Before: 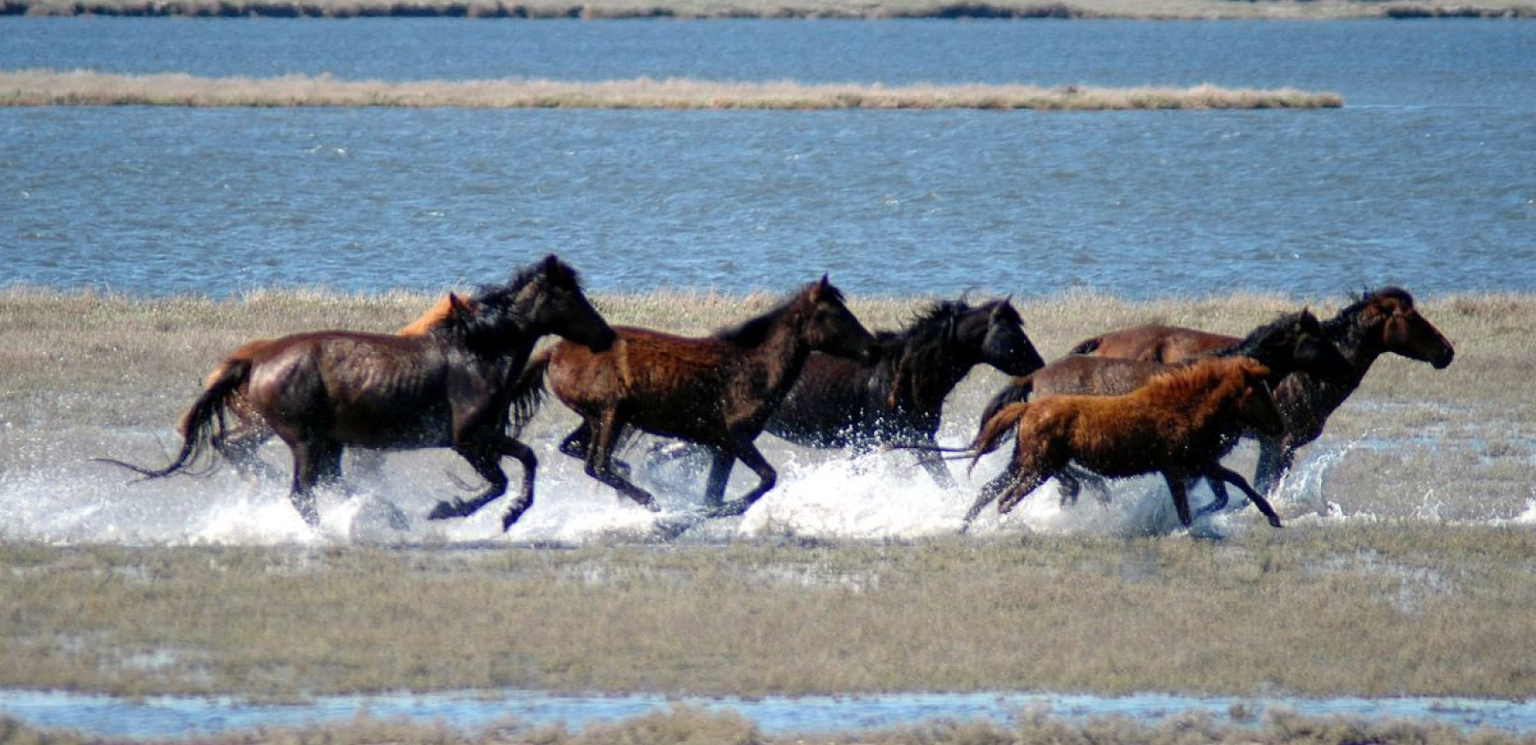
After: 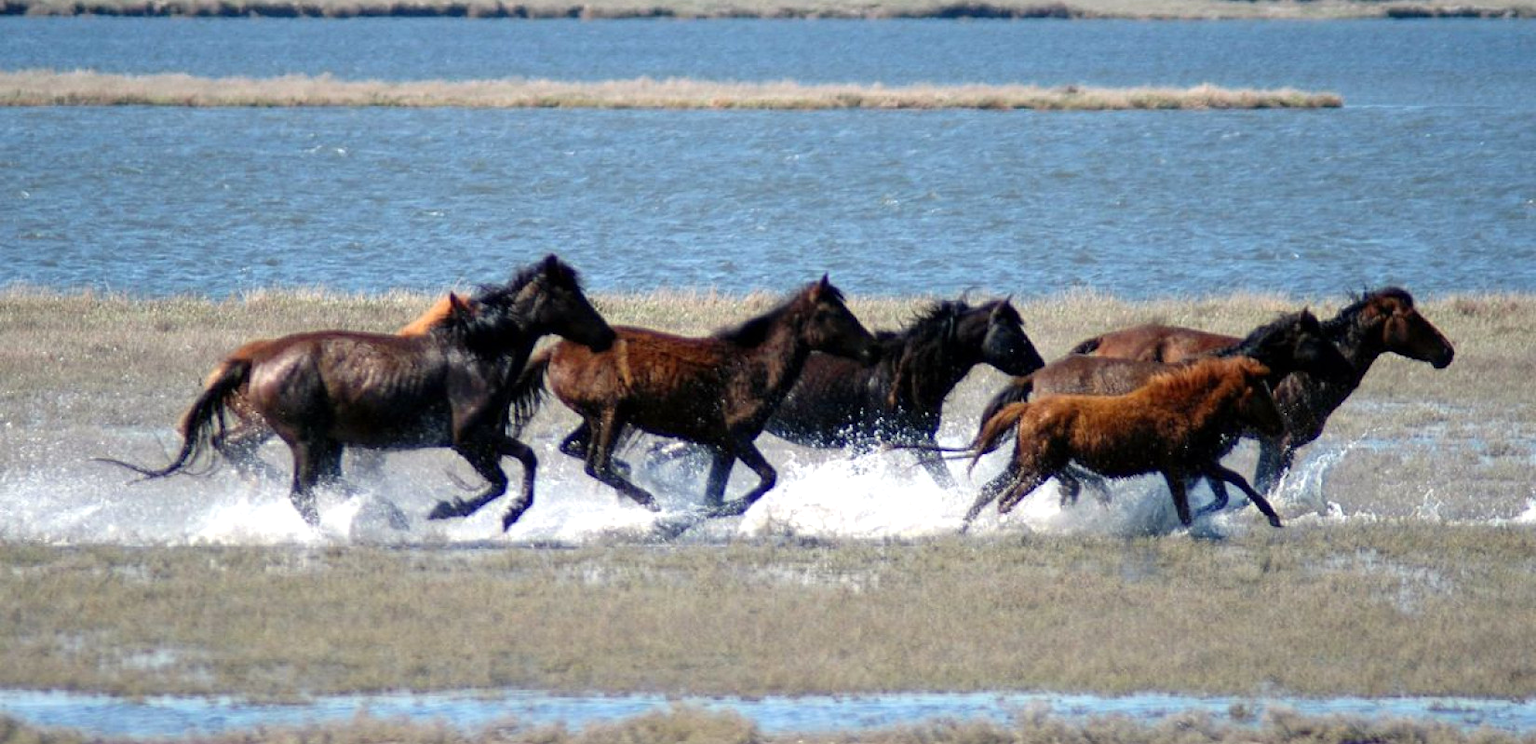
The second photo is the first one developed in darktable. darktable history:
exposure: exposure 0.161 EV, compensate highlight preservation false
white balance: emerald 1
